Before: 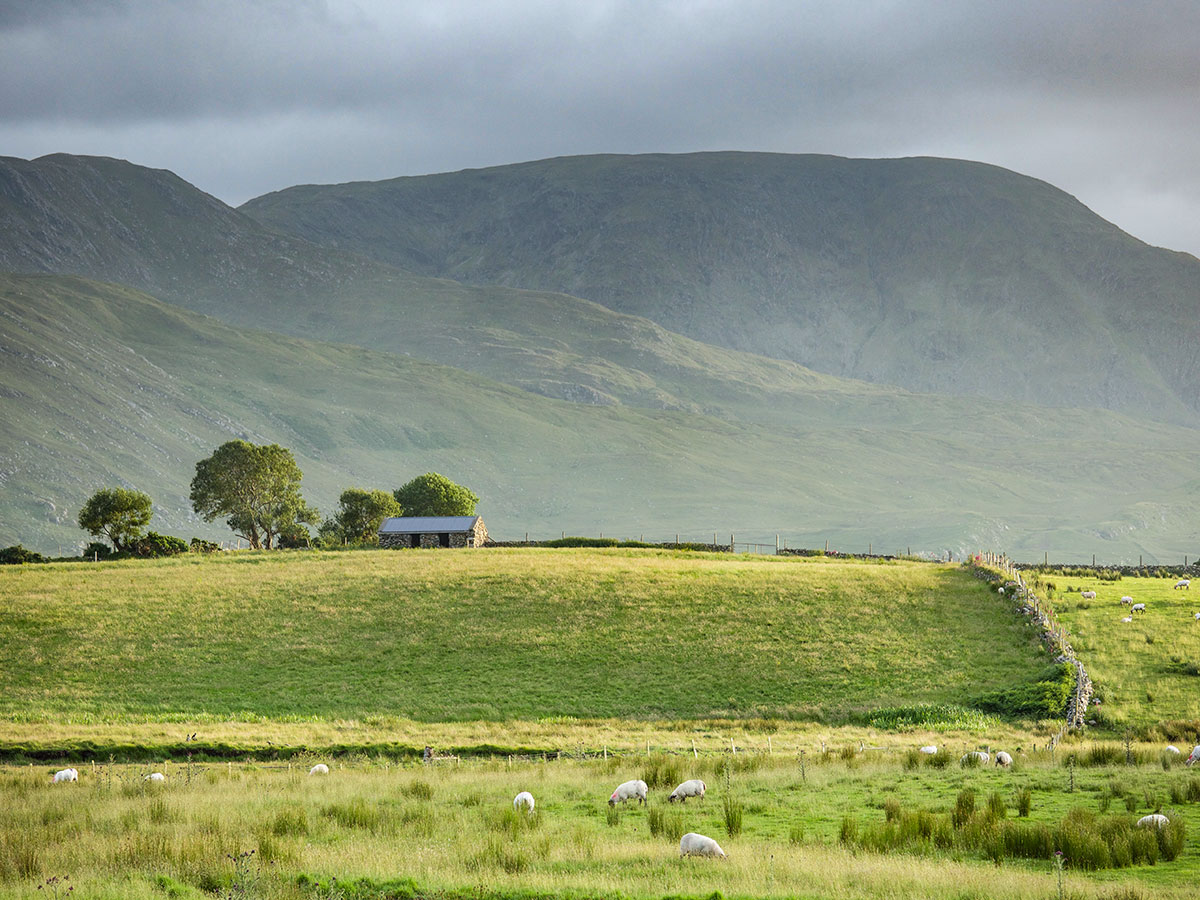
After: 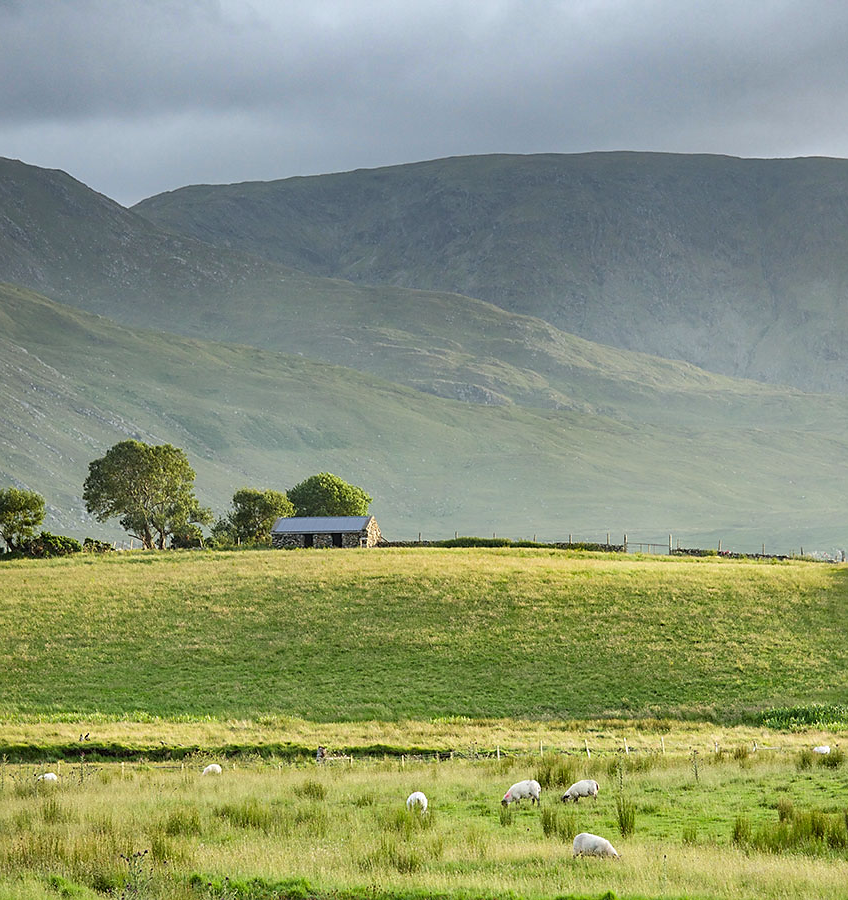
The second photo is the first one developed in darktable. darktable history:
sharpen: radius 1.499, amount 0.412, threshold 1.639
crop and rotate: left 8.938%, right 20.359%
